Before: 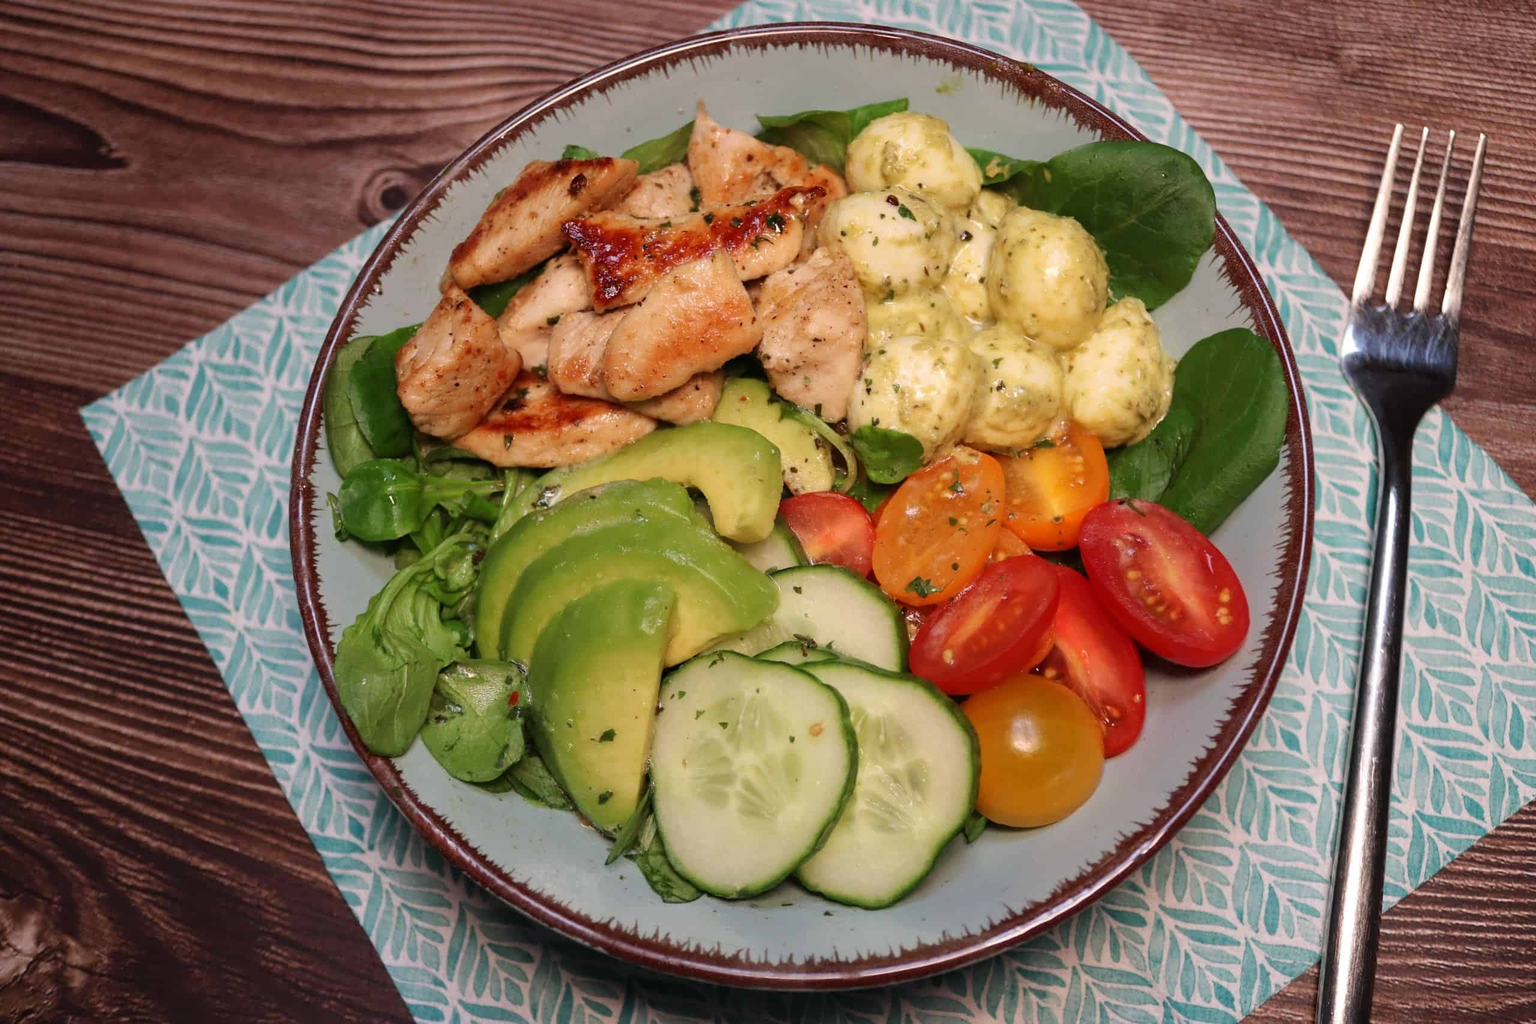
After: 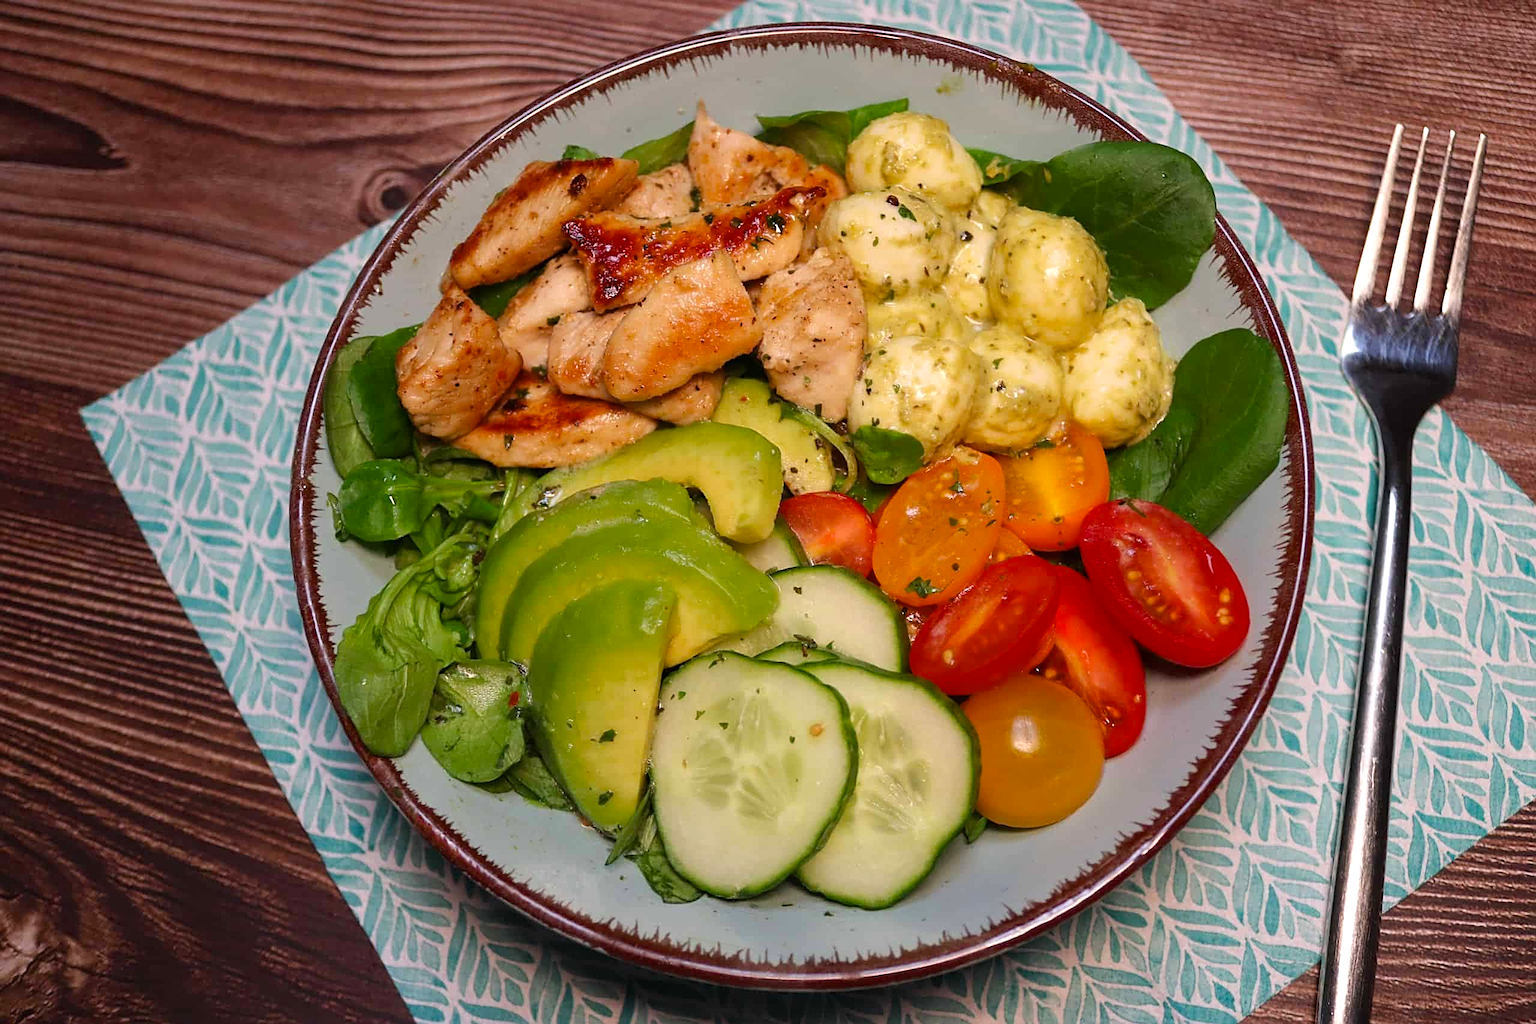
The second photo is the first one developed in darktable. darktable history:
color balance rgb: linear chroma grading › global chroma 10%, perceptual saturation grading › global saturation 5%, perceptual brilliance grading › global brilliance 4%, global vibrance 7%, saturation formula JzAzBz (2021)
sharpen: radius 1.967
